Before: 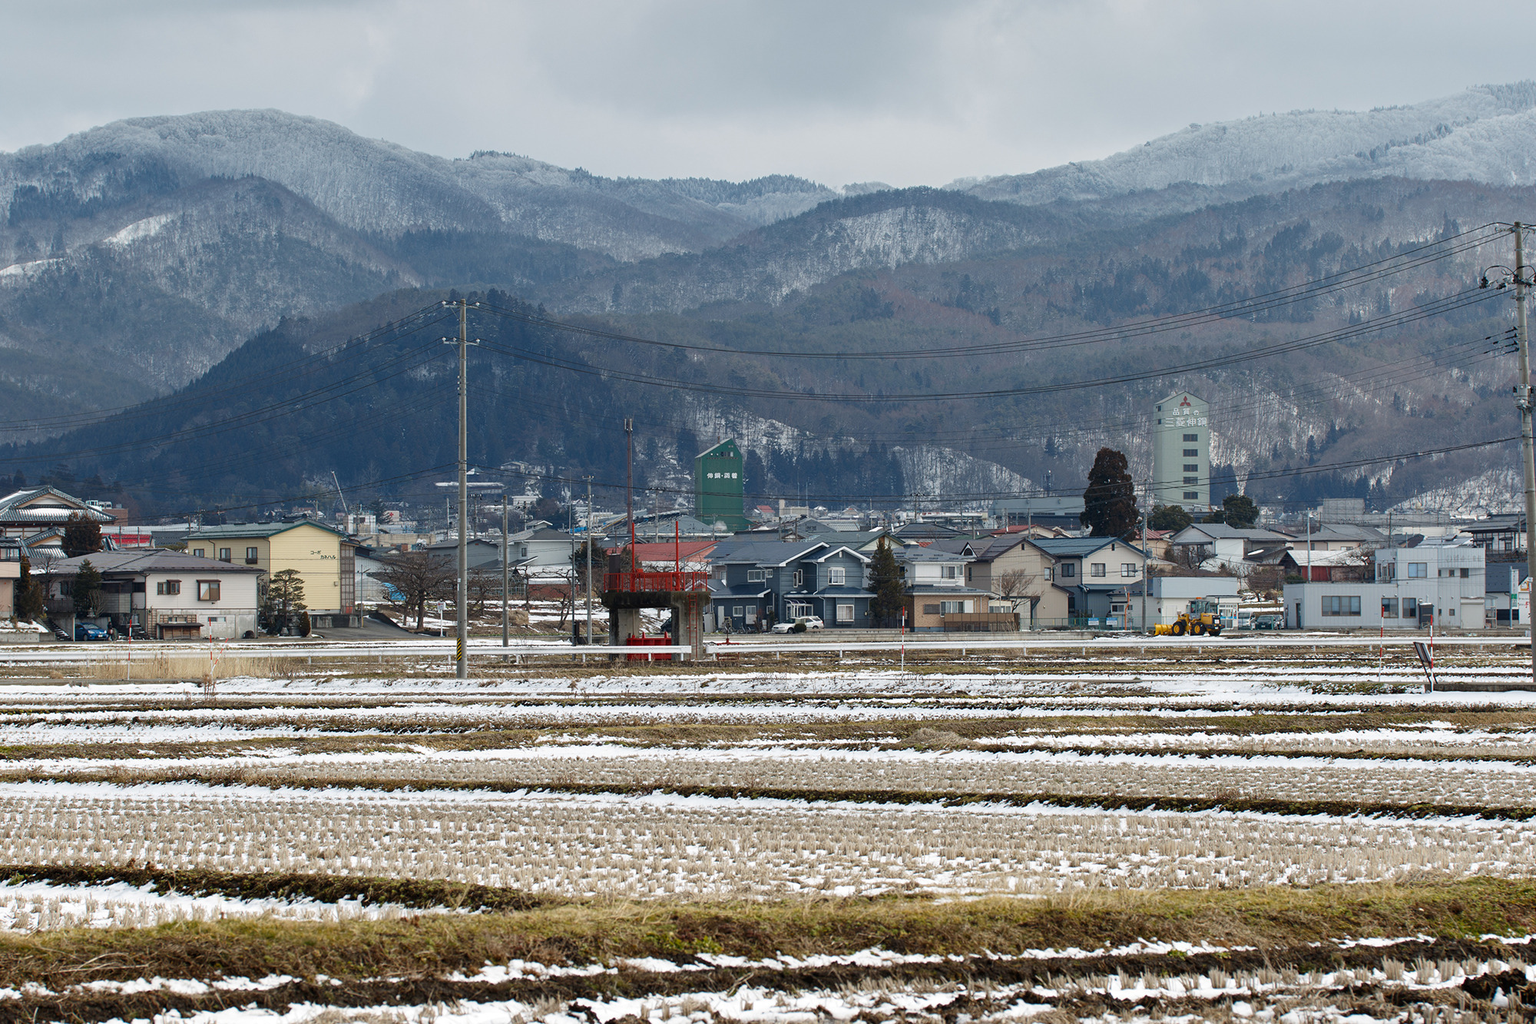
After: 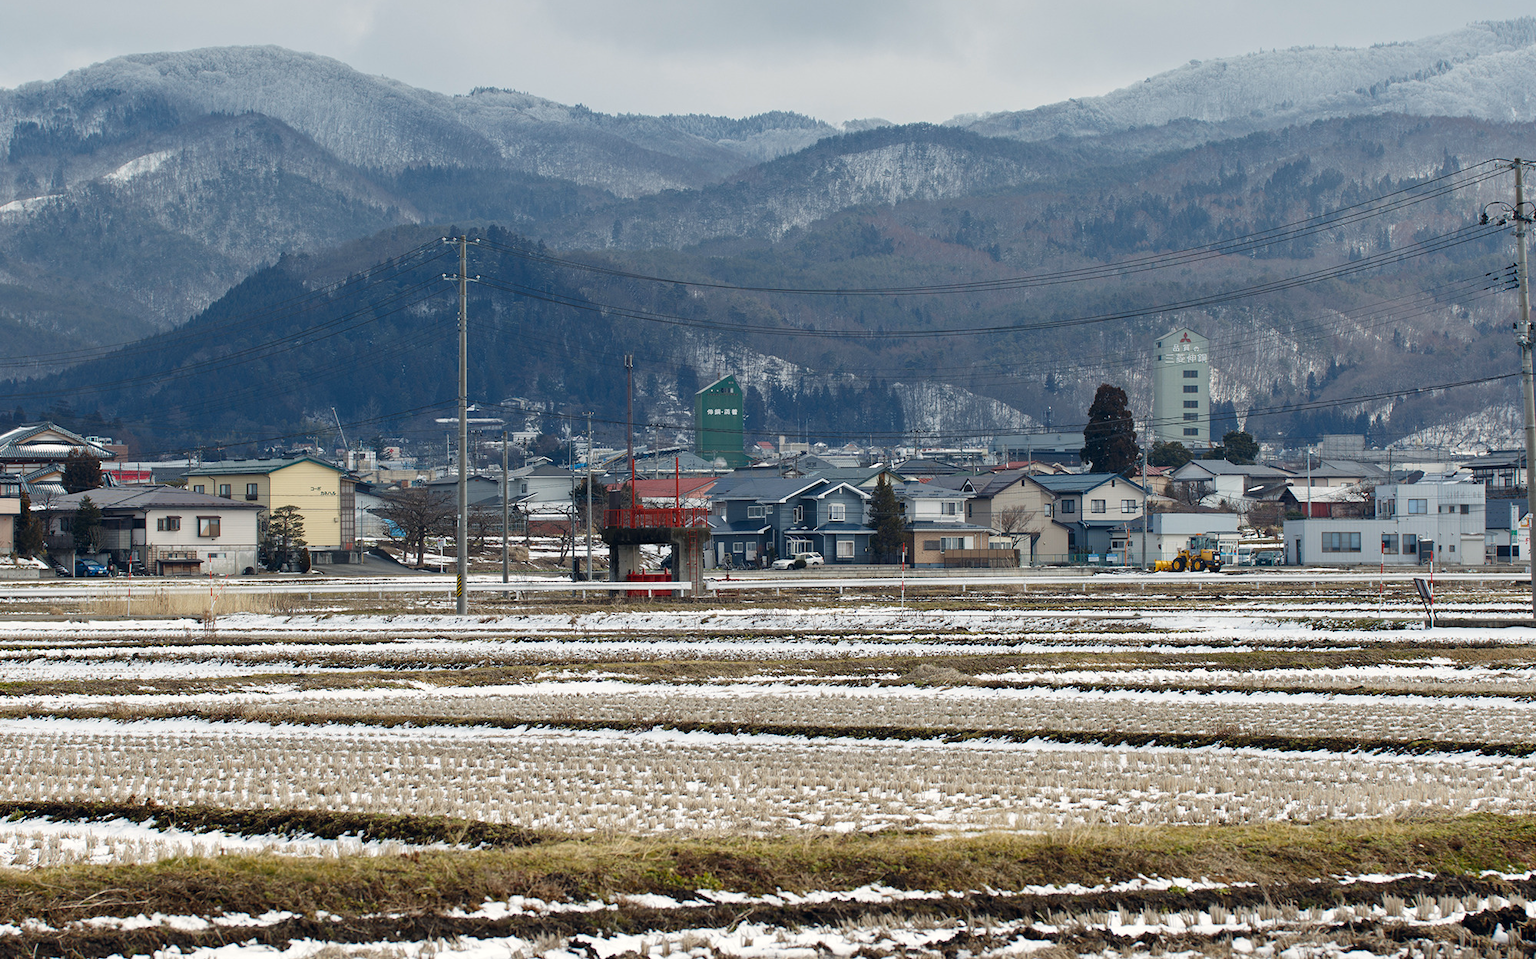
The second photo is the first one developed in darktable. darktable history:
crop and rotate: top 6.25%
color correction: highlights a* 0.207, highlights b* 2.7, shadows a* -0.874, shadows b* -4.78
